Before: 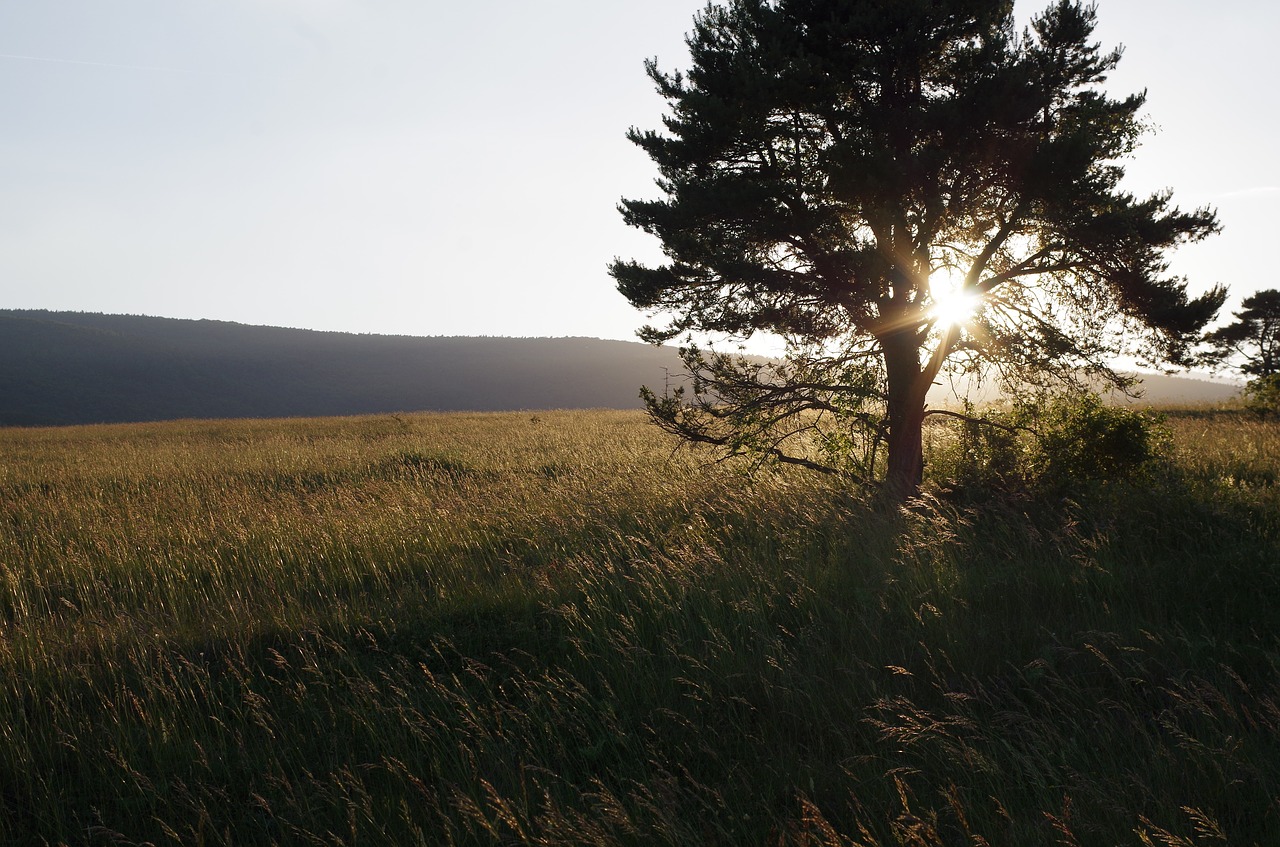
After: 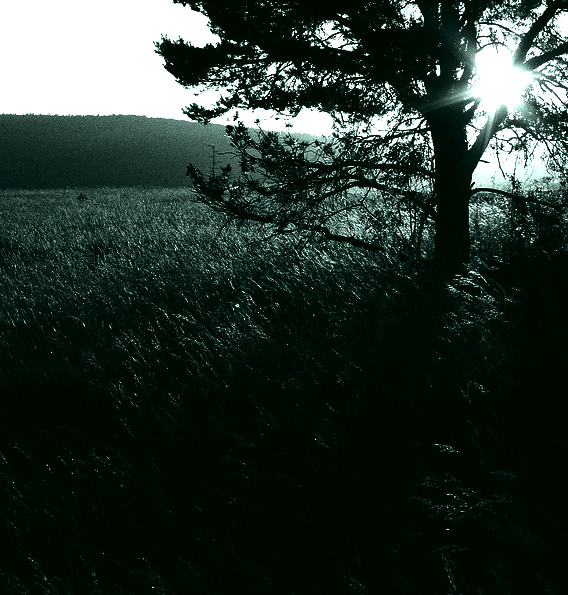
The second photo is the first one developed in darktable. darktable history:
contrast brightness saturation: contrast -0.03, brightness -0.59, saturation -1
tone equalizer: -8 EV -0.75 EV, -7 EV -0.7 EV, -6 EV -0.6 EV, -5 EV -0.4 EV, -3 EV 0.4 EV, -2 EV 0.6 EV, -1 EV 0.7 EV, +0 EV 0.75 EV, edges refinement/feathering 500, mask exposure compensation -1.57 EV, preserve details no
crop: left 35.432%, top 26.233%, right 20.145%, bottom 3.432%
color correction: highlights a* -7.33, highlights b* 1.26, shadows a* -3.55, saturation 1.4
color contrast: green-magenta contrast 1.73, blue-yellow contrast 1.15
haze removal: adaptive false
grain: coarseness 0.09 ISO, strength 40%
